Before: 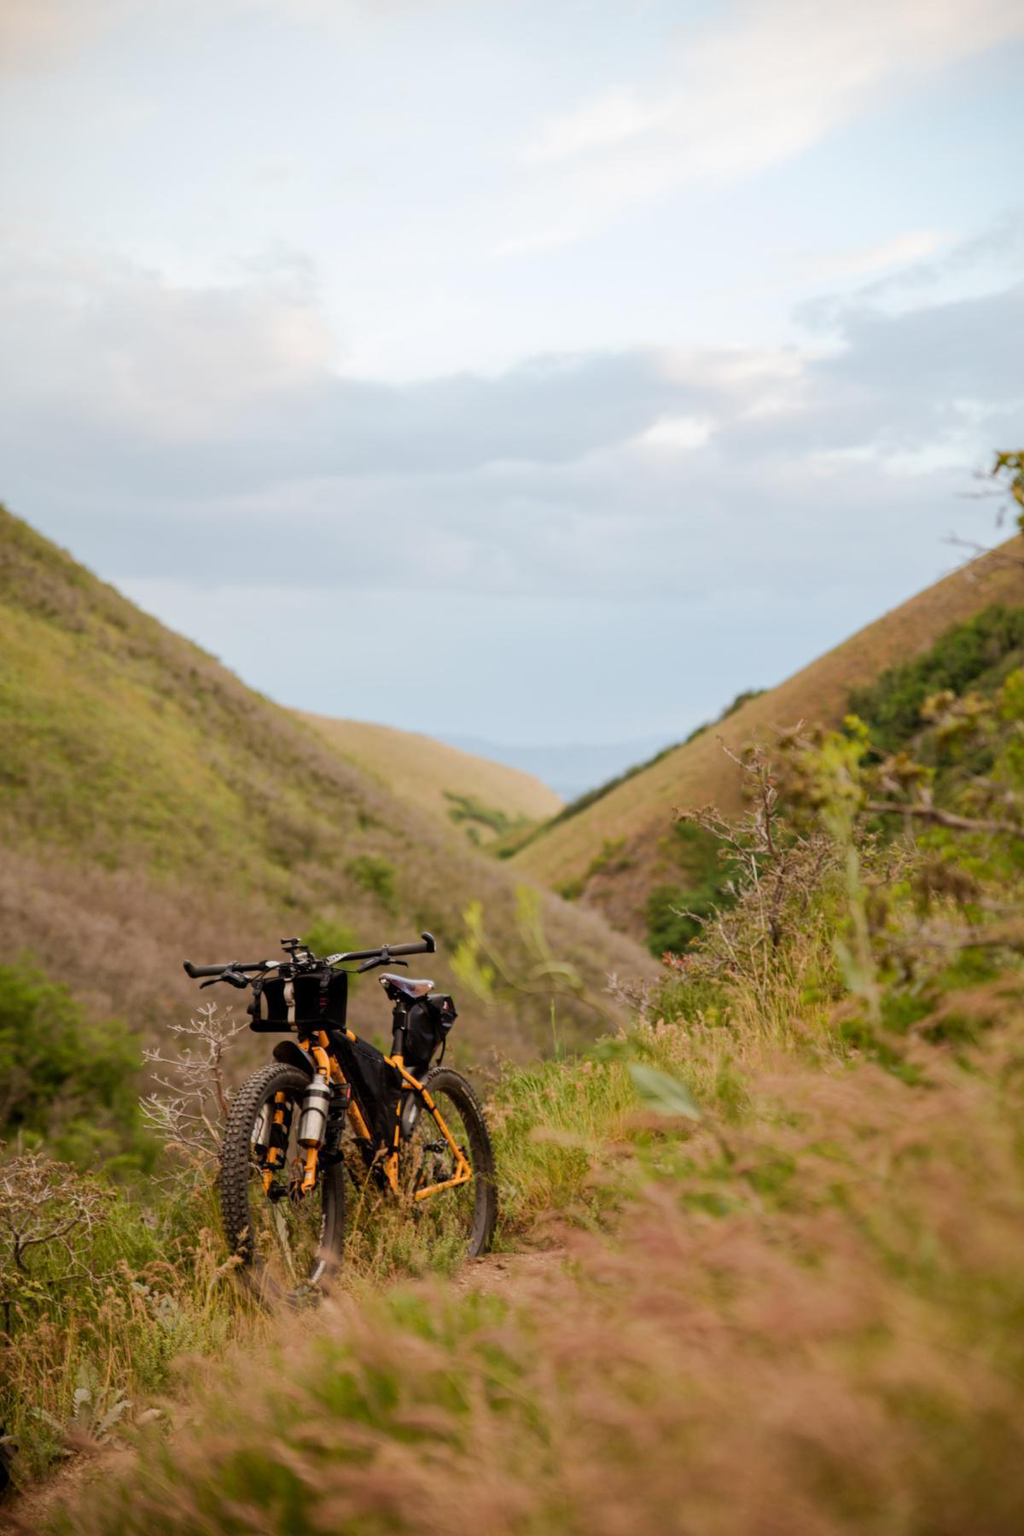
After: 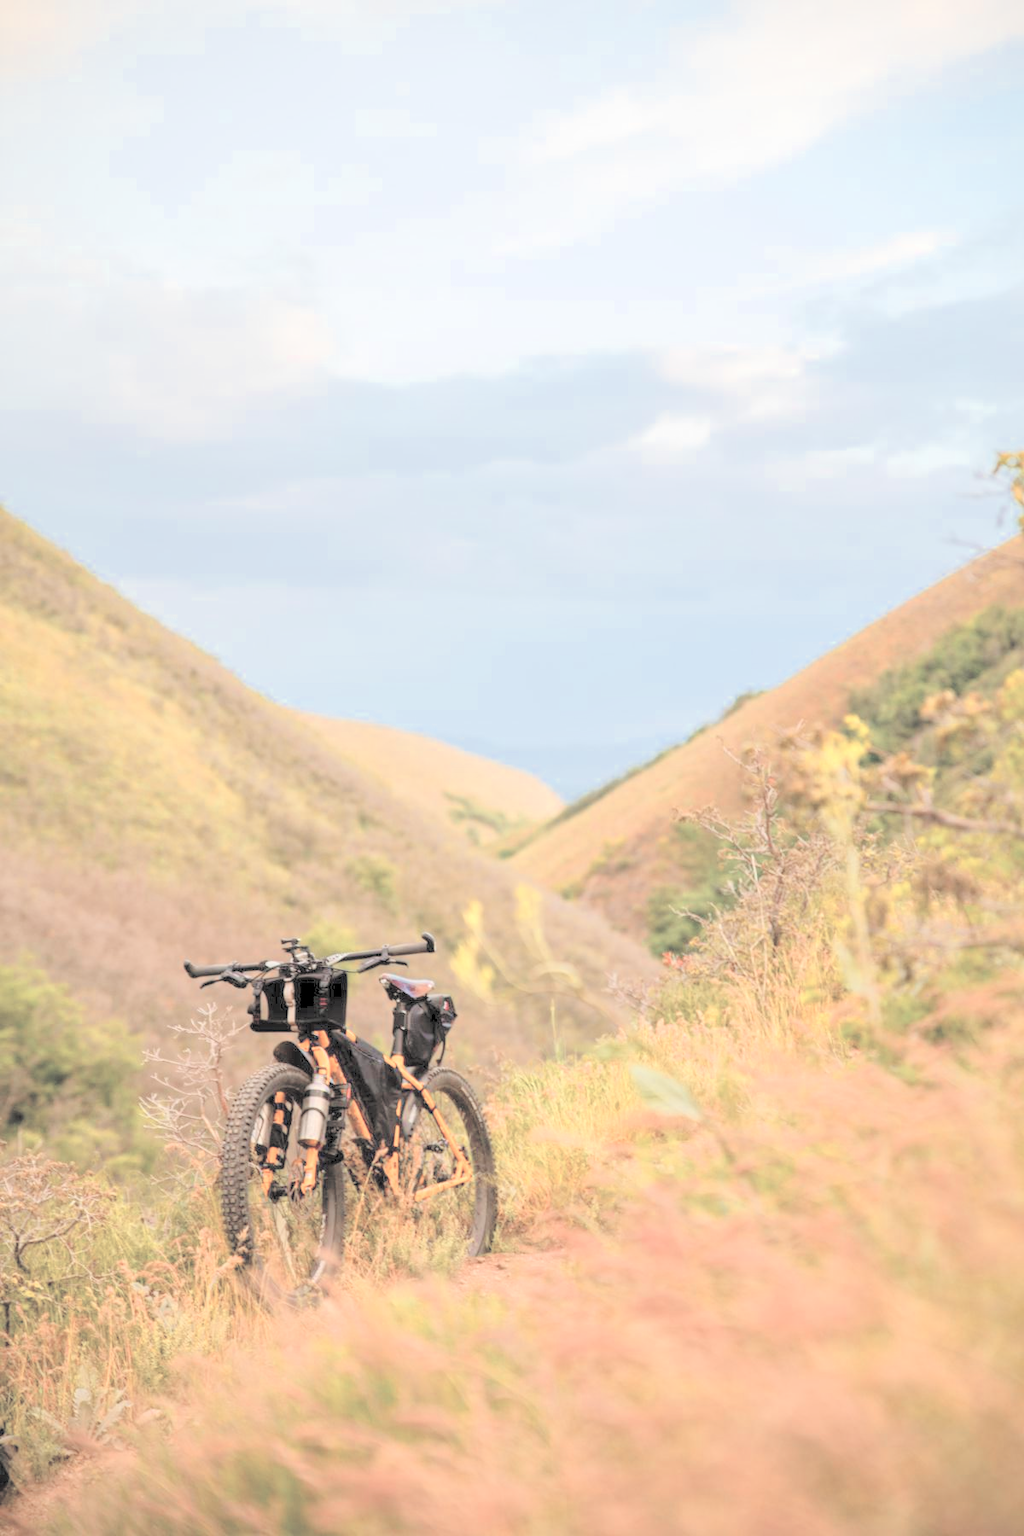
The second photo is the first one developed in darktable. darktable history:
shadows and highlights: shadows 25.13, highlights -24.26
contrast brightness saturation: brightness 0.983
color zones: curves: ch0 [(0, 0.473) (0.001, 0.473) (0.226, 0.548) (0.4, 0.589) (0.525, 0.54) (0.728, 0.403) (0.999, 0.473) (1, 0.473)]; ch1 [(0, 0.619) (0.001, 0.619) (0.234, 0.388) (0.4, 0.372) (0.528, 0.422) (0.732, 0.53) (0.999, 0.619) (1, 0.619)]; ch2 [(0, 0.547) (0.001, 0.547) (0.226, 0.45) (0.4, 0.525) (0.525, 0.585) (0.8, 0.511) (0.999, 0.547) (1, 0.547)]
